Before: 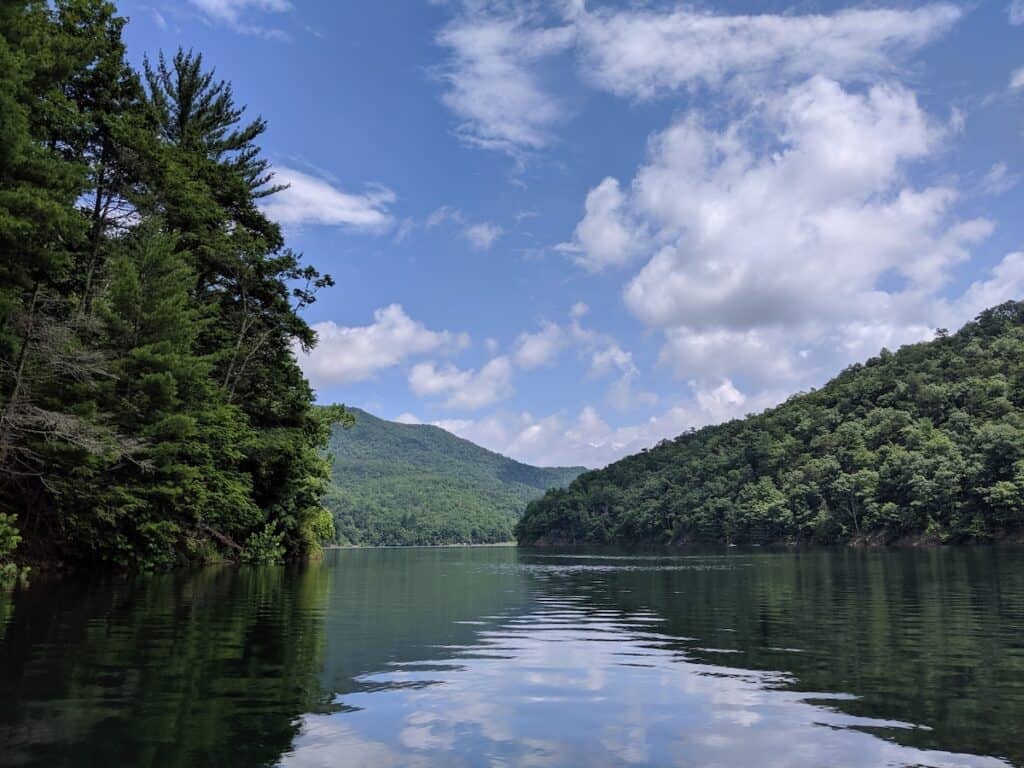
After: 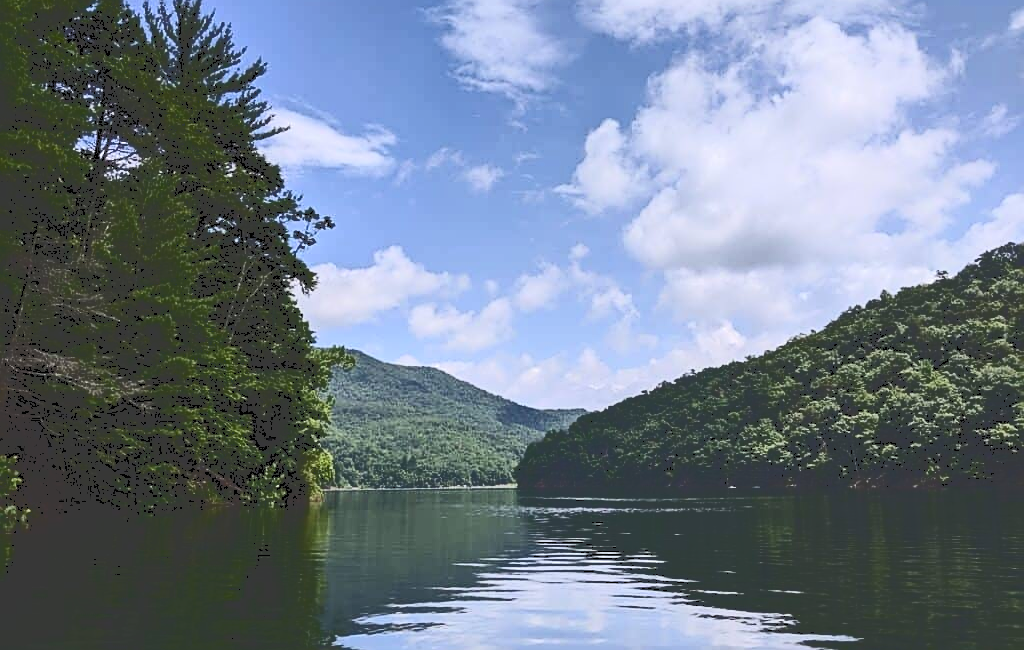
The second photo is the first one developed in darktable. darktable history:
base curve: curves: ch0 [(0, 0) (0.989, 0.992)], preserve colors none
crop: top 7.61%, bottom 7.703%
sharpen: on, module defaults
tone curve: curves: ch0 [(0, 0) (0.003, 0.231) (0.011, 0.231) (0.025, 0.231) (0.044, 0.231) (0.069, 0.231) (0.1, 0.234) (0.136, 0.239) (0.177, 0.243) (0.224, 0.247) (0.277, 0.265) (0.335, 0.311) (0.399, 0.389) (0.468, 0.507) (0.543, 0.634) (0.623, 0.74) (0.709, 0.83) (0.801, 0.889) (0.898, 0.93) (1, 1)], color space Lab, independent channels, preserve colors none
